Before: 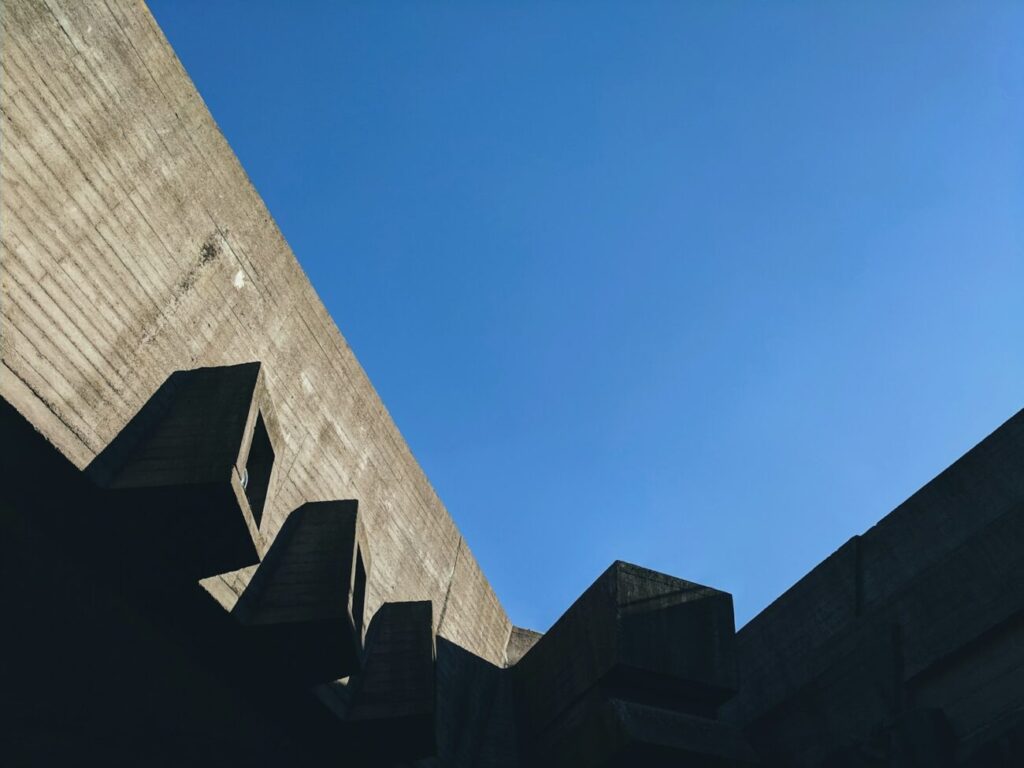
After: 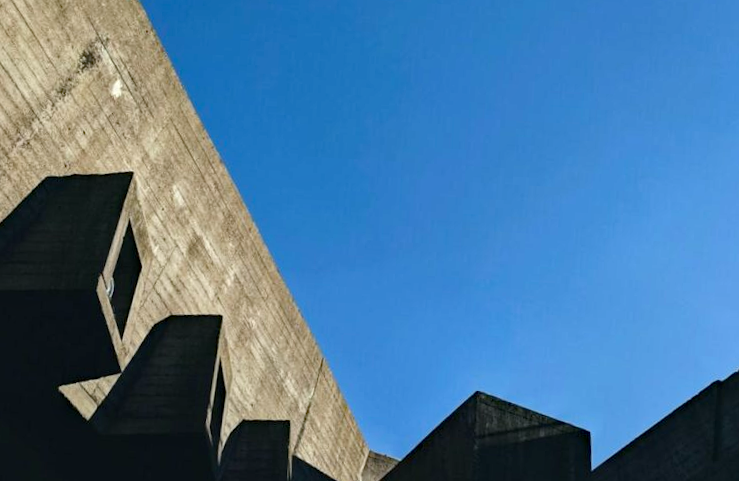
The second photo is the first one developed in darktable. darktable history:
crop and rotate: angle -3.37°, left 9.79%, top 20.73%, right 12.42%, bottom 11.82%
local contrast: mode bilateral grid, contrast 28, coarseness 16, detail 115%, midtone range 0.2
haze removal: strength 0.29, distance 0.25, compatibility mode true, adaptive false
